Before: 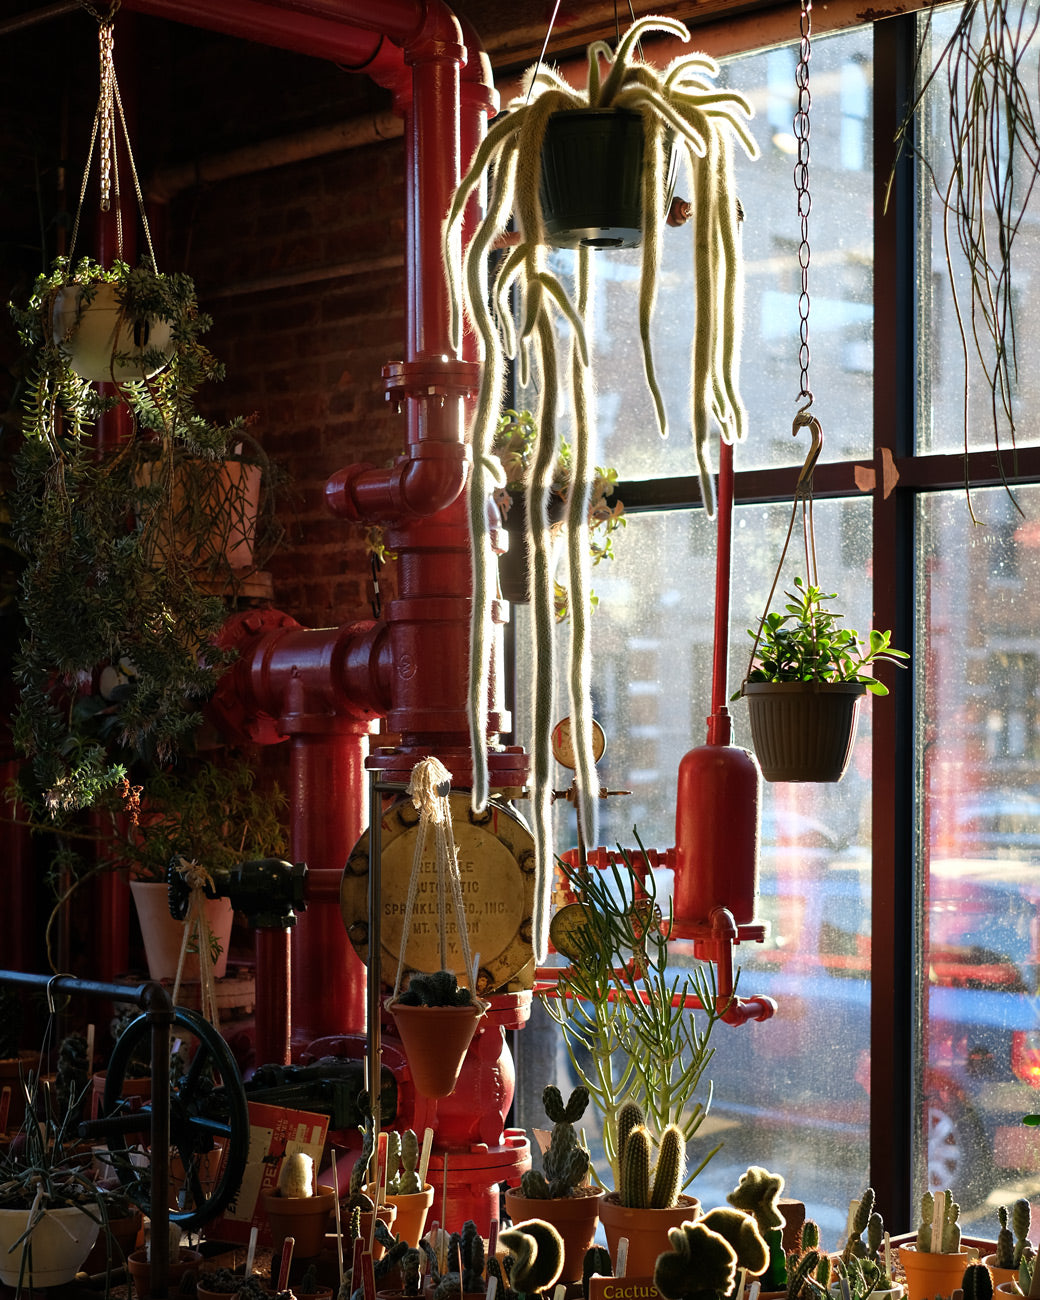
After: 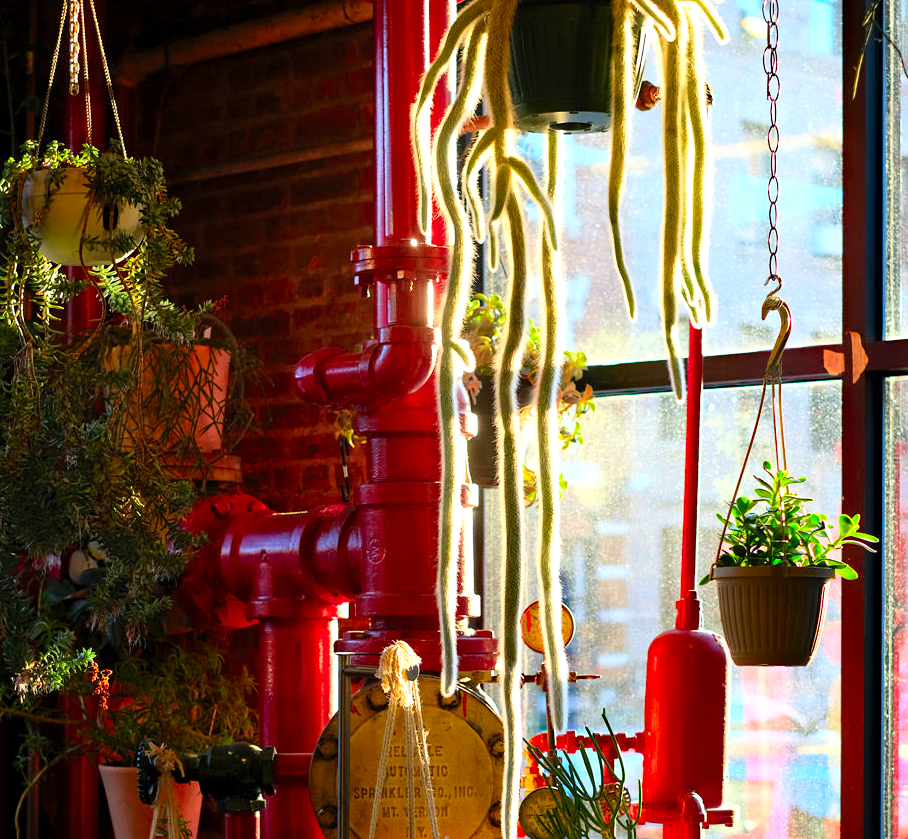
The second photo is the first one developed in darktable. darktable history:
crop: left 3.015%, top 8.969%, right 9.647%, bottom 26.457%
haze removal: compatibility mode true, adaptive false
contrast brightness saturation: contrast 0.2, brightness 0.2, saturation 0.8
exposure: black level correction 0.001, exposure 0.191 EV, compensate highlight preservation false
